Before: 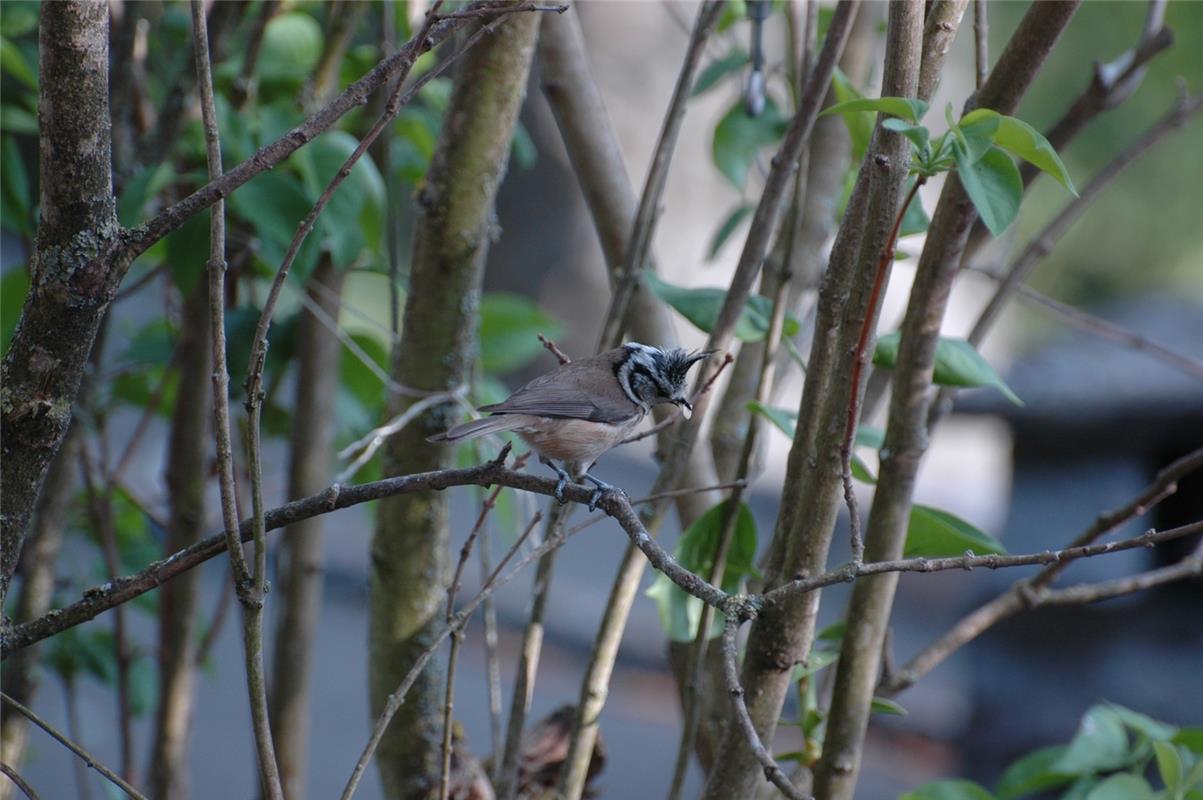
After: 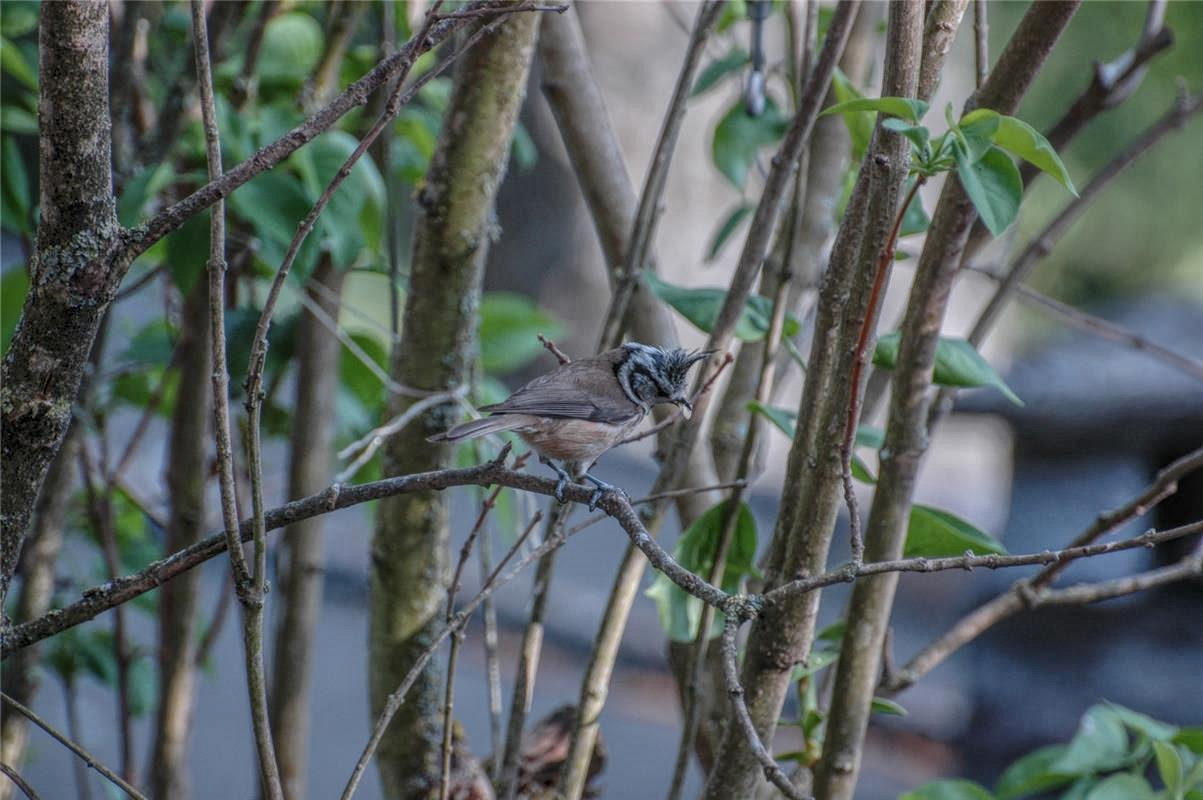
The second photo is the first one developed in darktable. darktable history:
local contrast: highlights 20%, shadows 26%, detail 200%, midtone range 0.2
shadows and highlights: highlights 70.66, soften with gaussian
